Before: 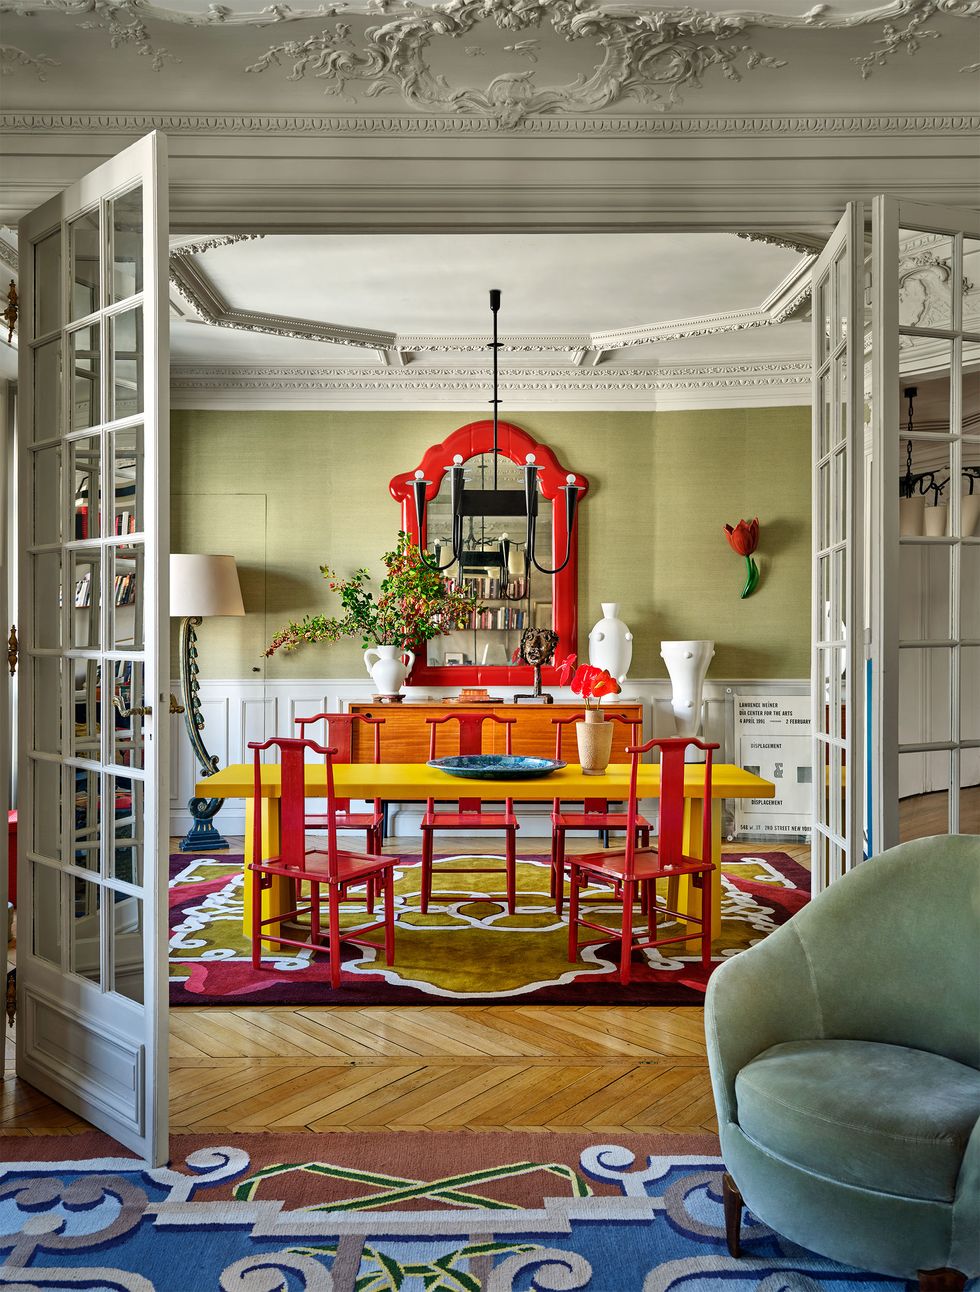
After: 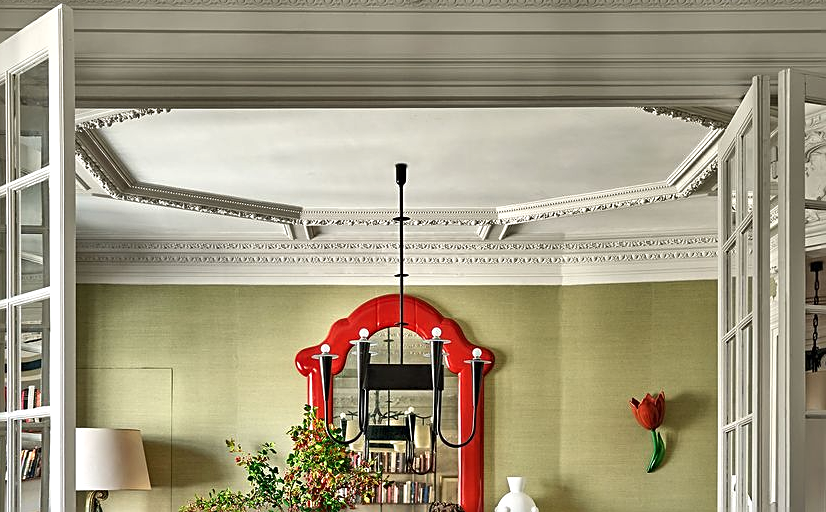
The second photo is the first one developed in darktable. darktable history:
shadows and highlights: low approximation 0.01, soften with gaussian
contrast brightness saturation: saturation -0.06
exposure: exposure 0.201 EV, compensate highlight preservation false
sharpen: on, module defaults
crop and rotate: left 9.634%, top 9.76%, right 6.023%, bottom 50.603%
